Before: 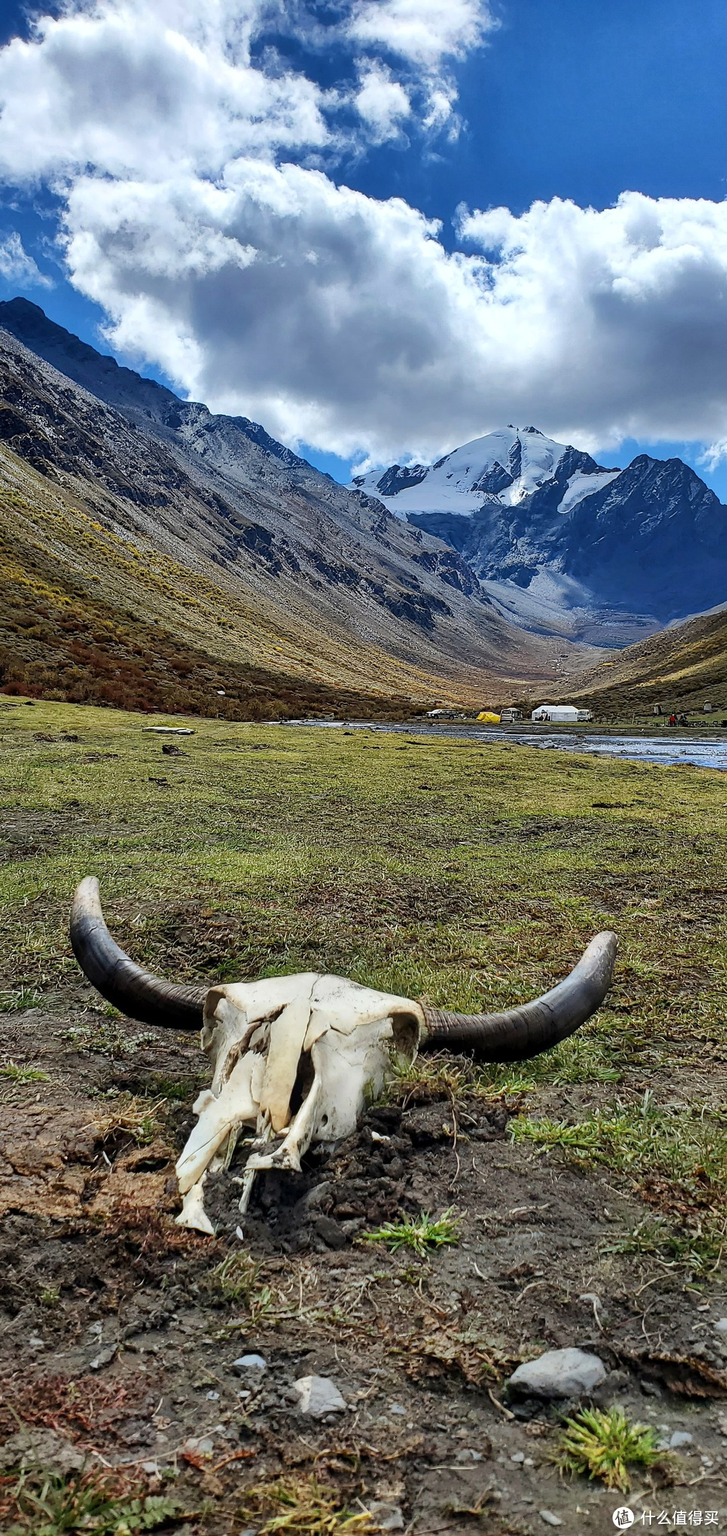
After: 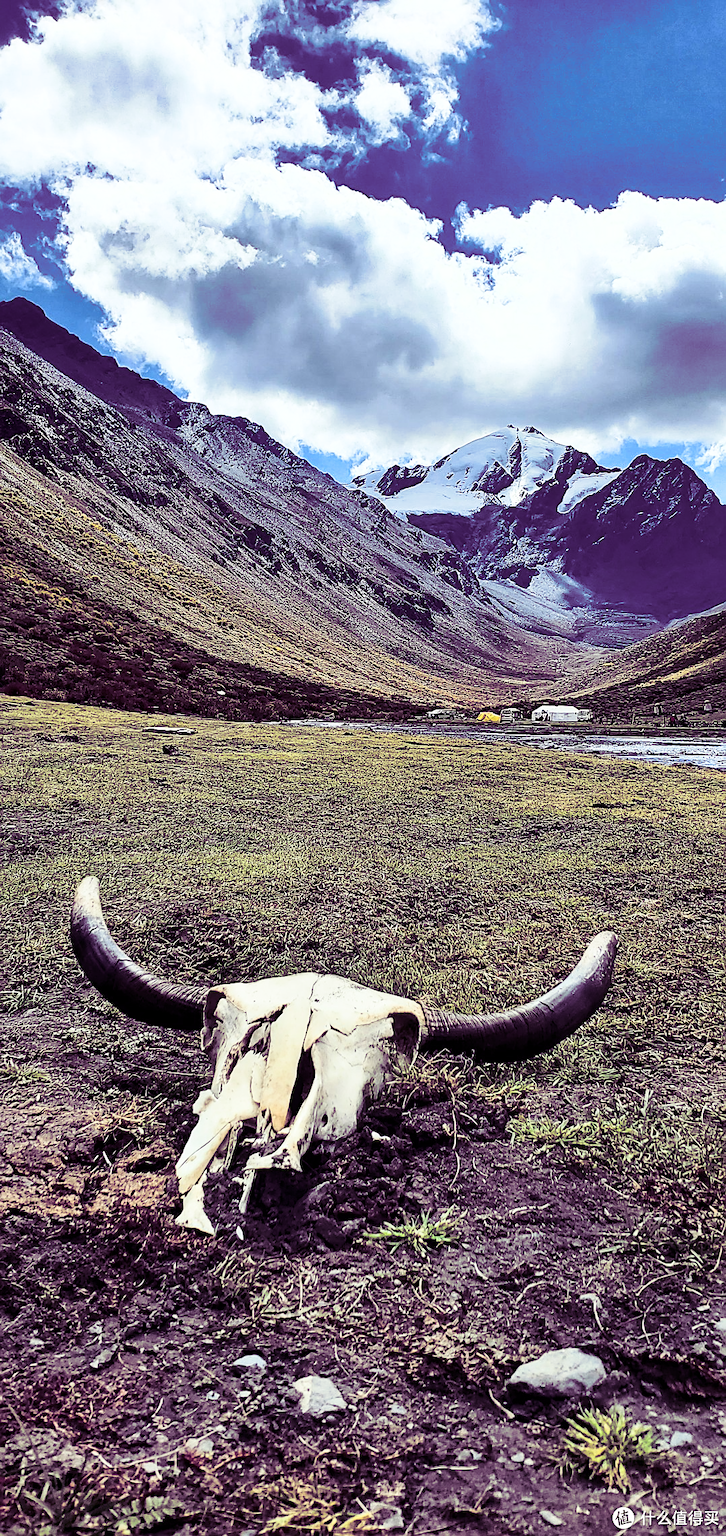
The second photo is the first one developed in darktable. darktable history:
sharpen: on, module defaults
split-toning: shadows › hue 277.2°, shadows › saturation 0.74
contrast brightness saturation: contrast 0.39, brightness 0.1
